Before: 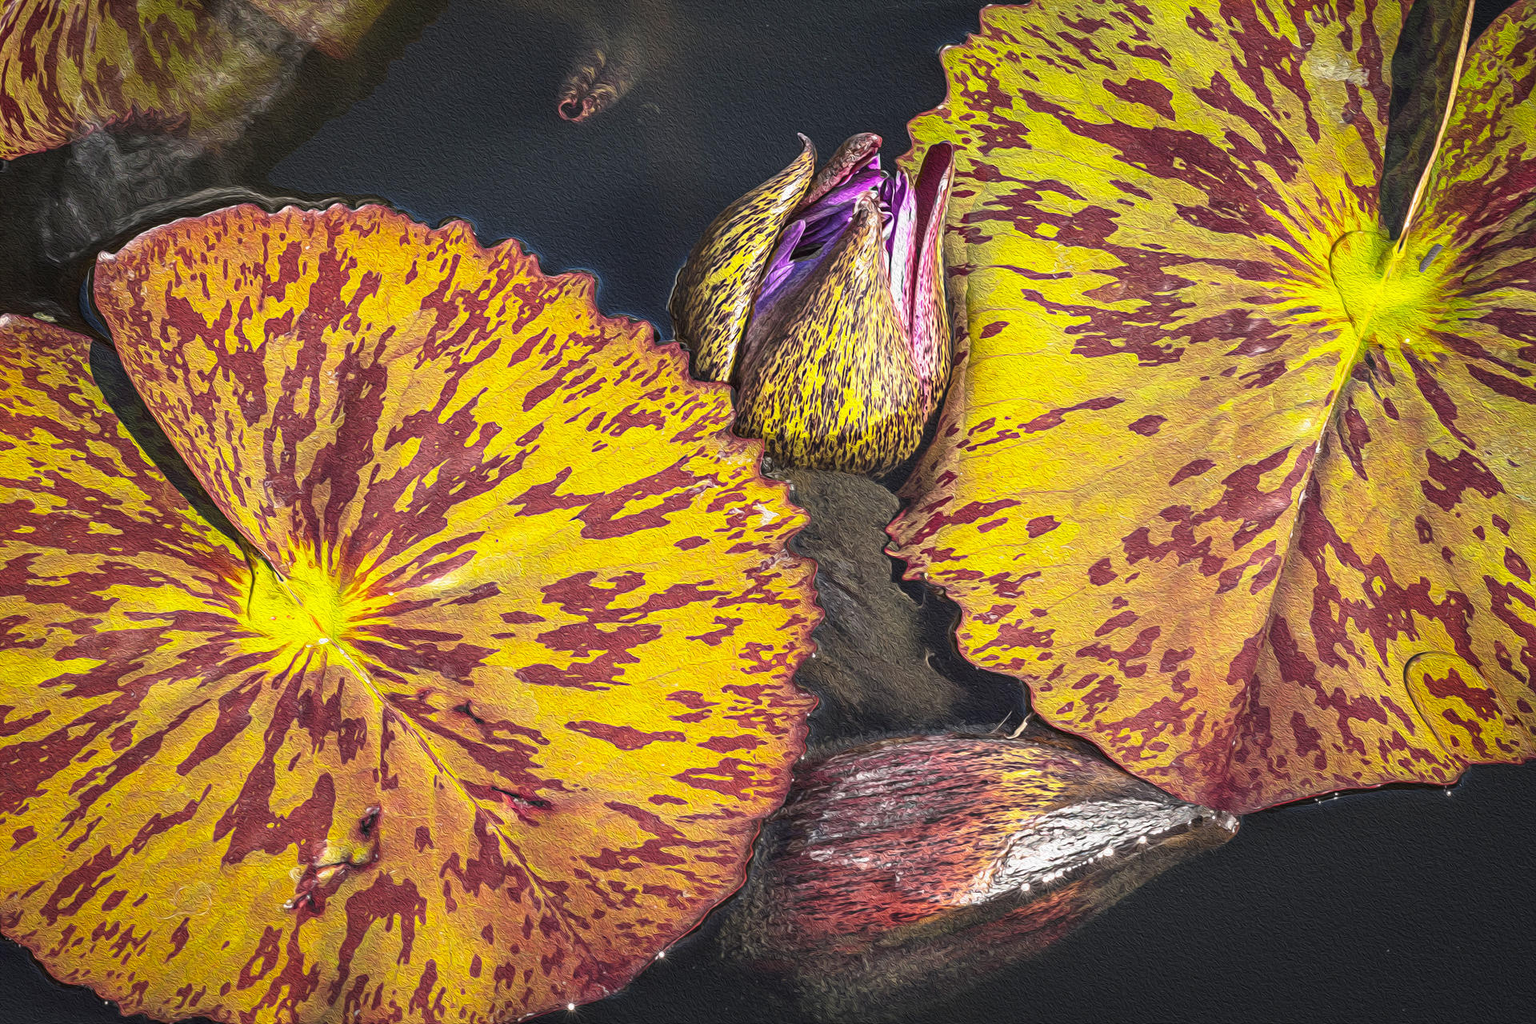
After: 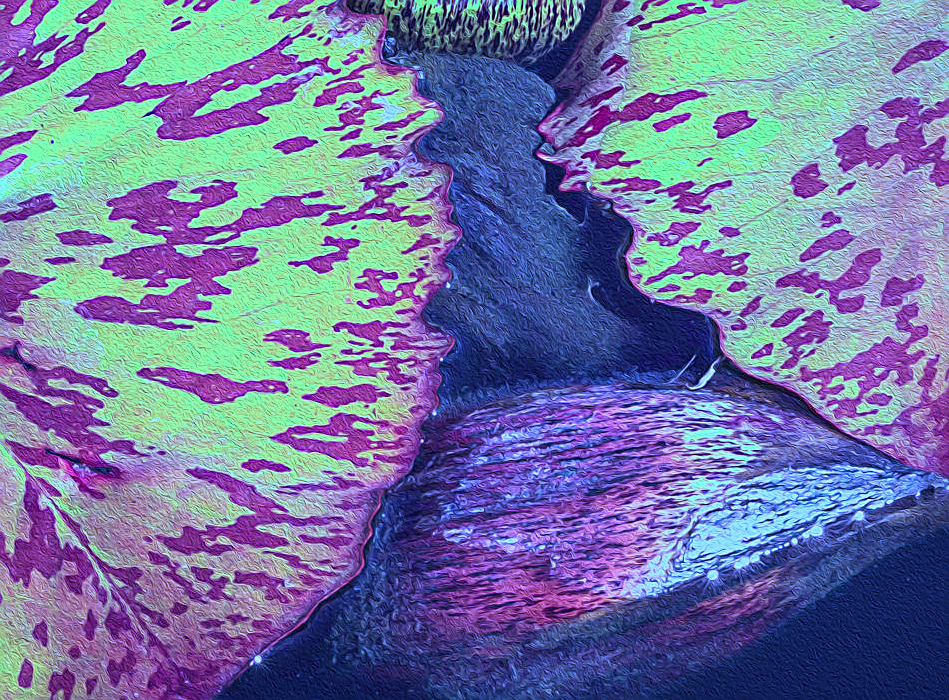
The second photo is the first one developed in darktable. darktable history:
crop: left 29.672%, top 41.786%, right 20.851%, bottom 3.487%
sharpen: on, module defaults
color calibration: output R [0.948, 0.091, -0.04, 0], output G [-0.3, 1.384, -0.085, 0], output B [-0.108, 0.061, 1.08, 0], illuminant as shot in camera, x 0.484, y 0.43, temperature 2405.29 K
